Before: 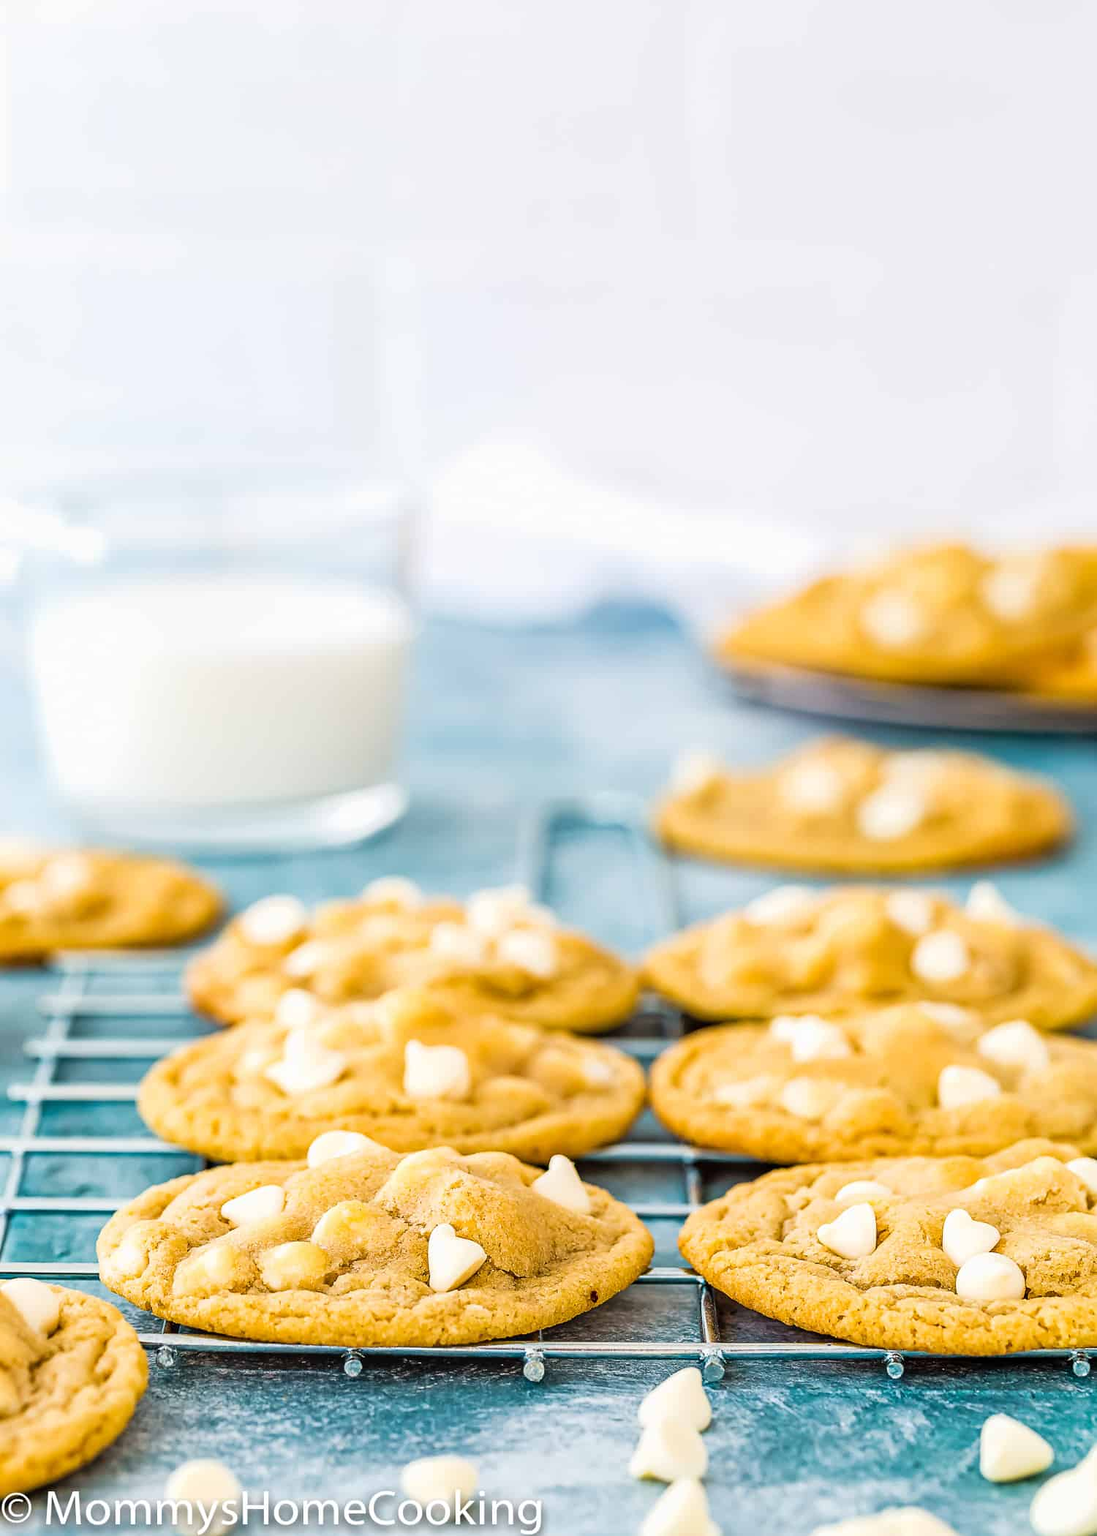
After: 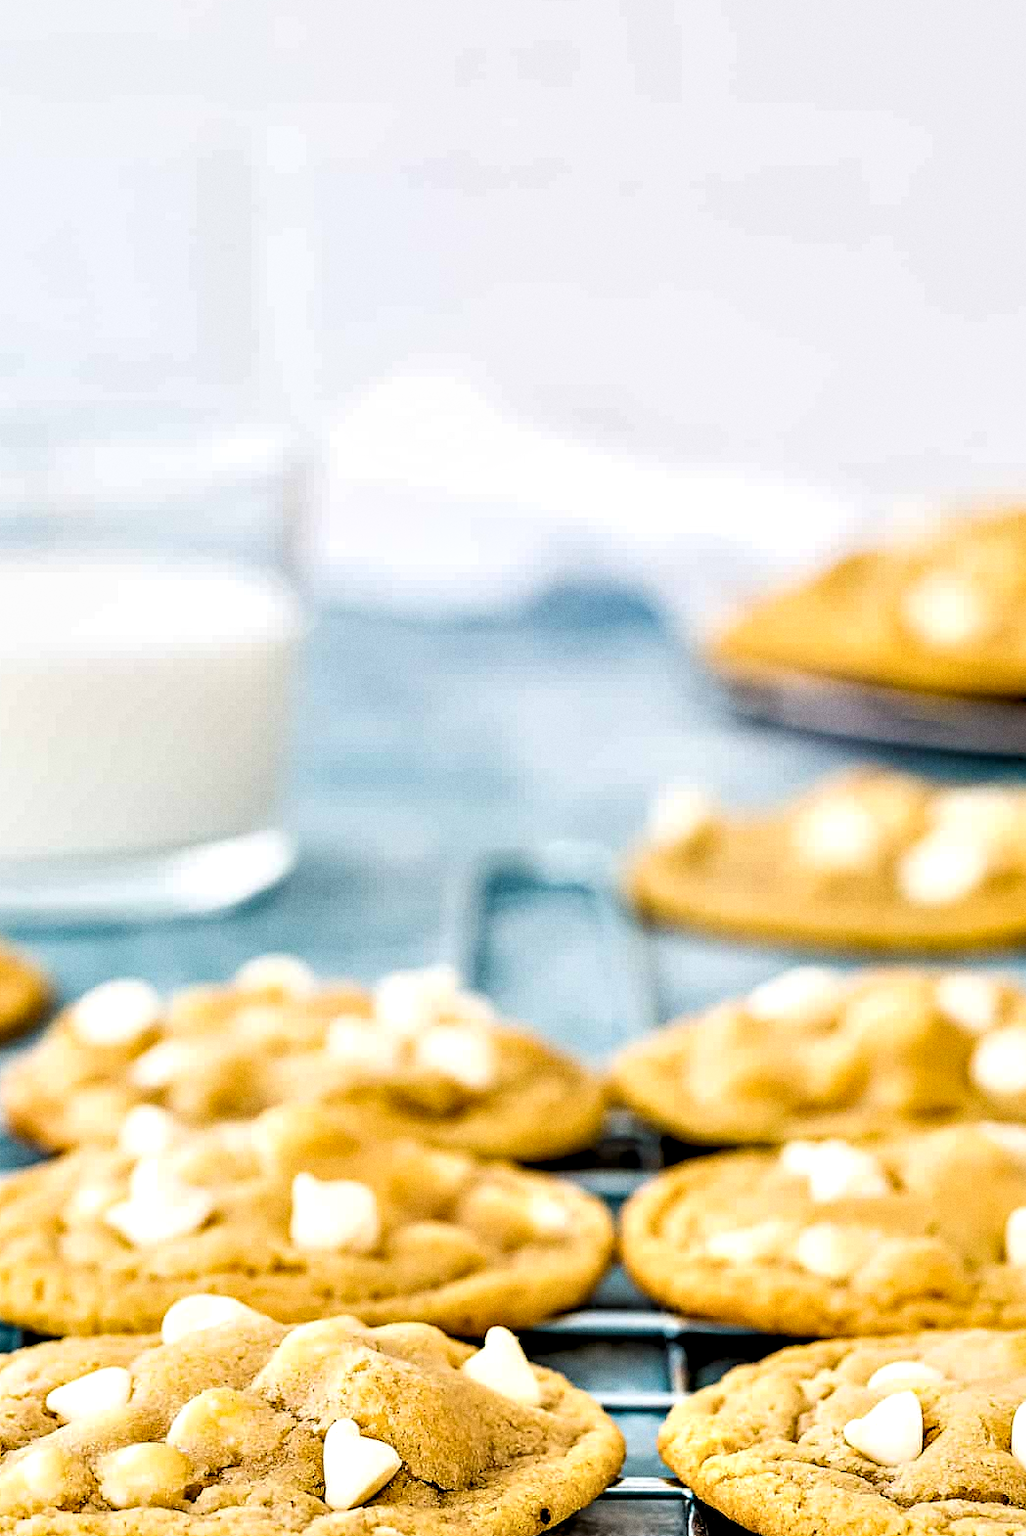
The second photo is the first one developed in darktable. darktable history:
crop and rotate: left 17.046%, top 10.659%, right 12.989%, bottom 14.553%
levels: levels [0.018, 0.493, 1]
grain: coarseness 0.09 ISO
contrast equalizer: octaves 7, y [[0.609, 0.611, 0.615, 0.613, 0.607, 0.603], [0.504, 0.498, 0.496, 0.499, 0.506, 0.516], [0 ×6], [0 ×6], [0 ×6]]
